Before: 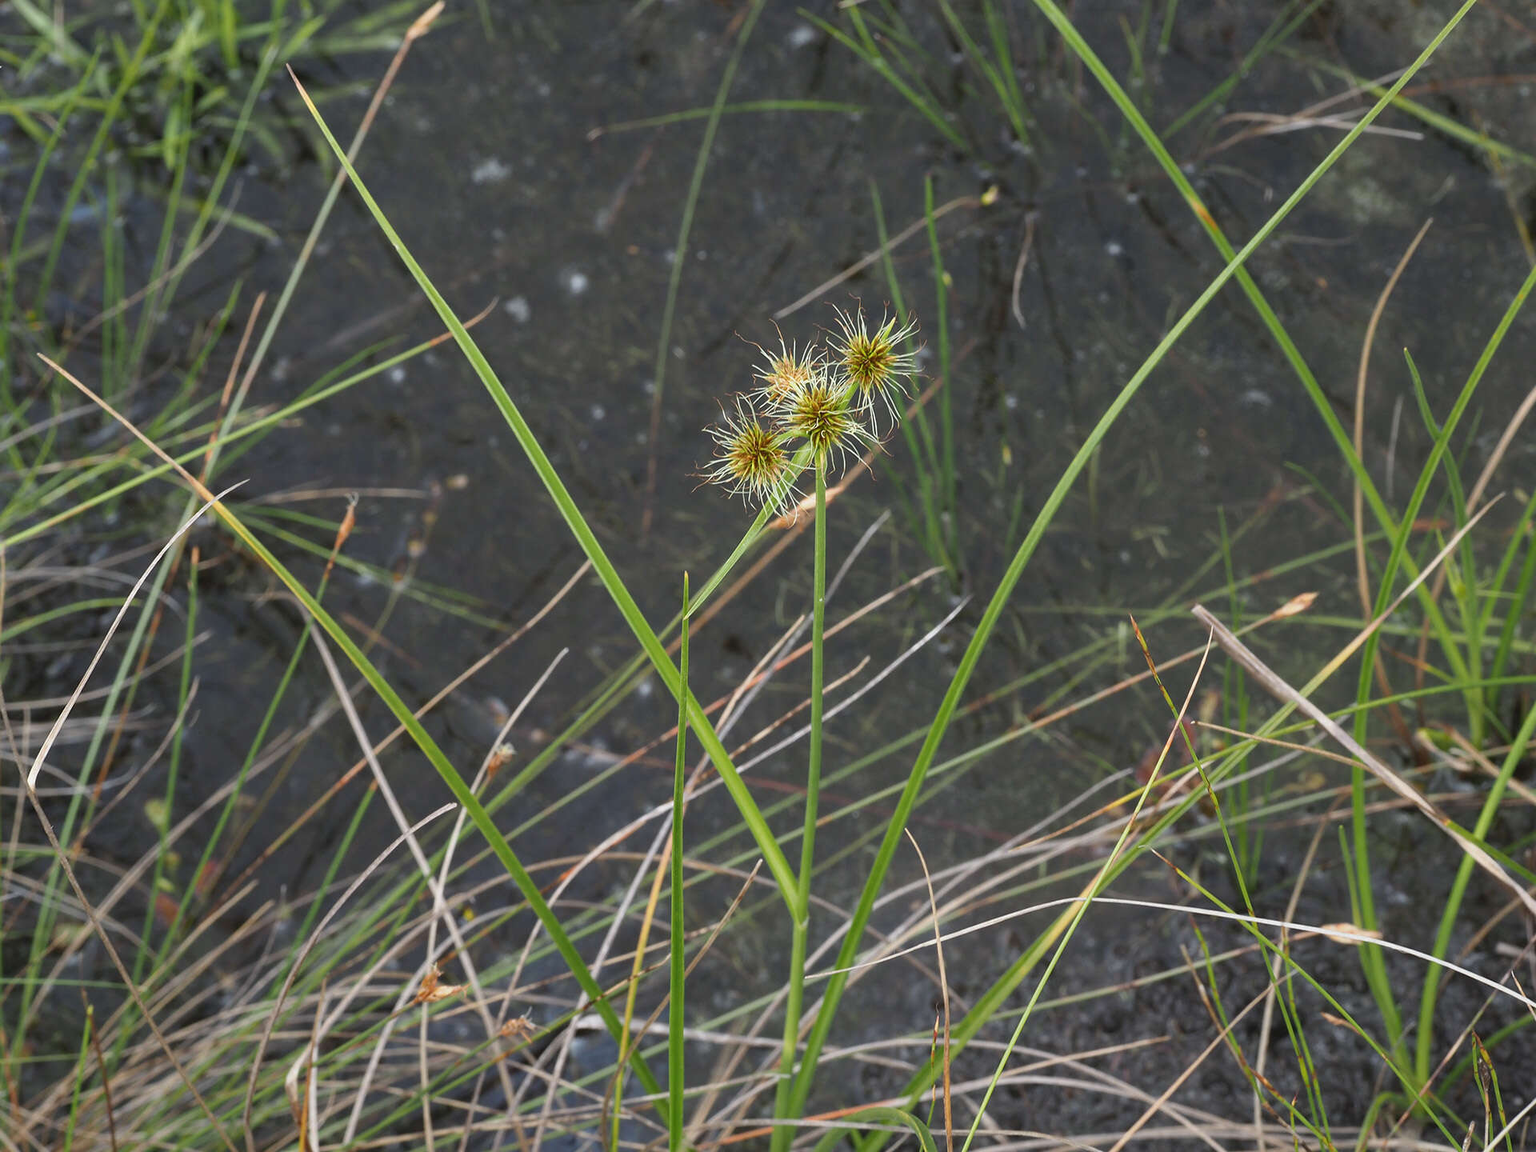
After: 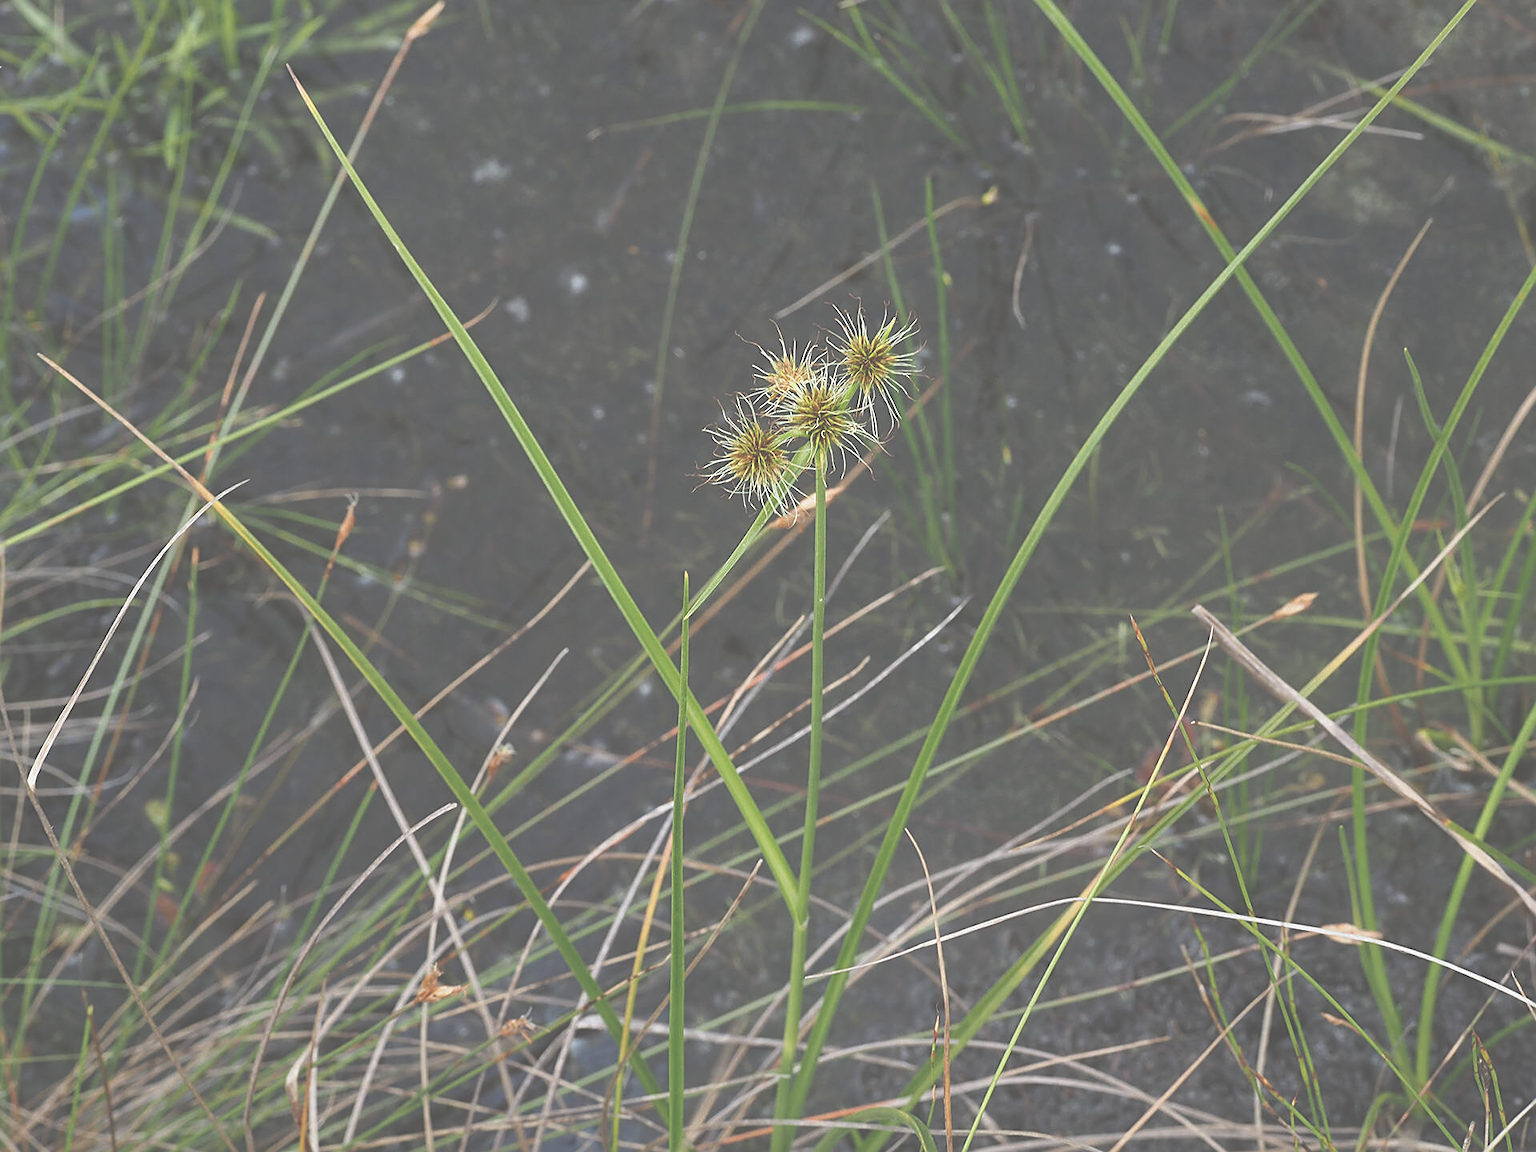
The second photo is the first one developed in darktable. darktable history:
exposure: black level correction -0.087, compensate highlight preservation false
sharpen: on, module defaults
